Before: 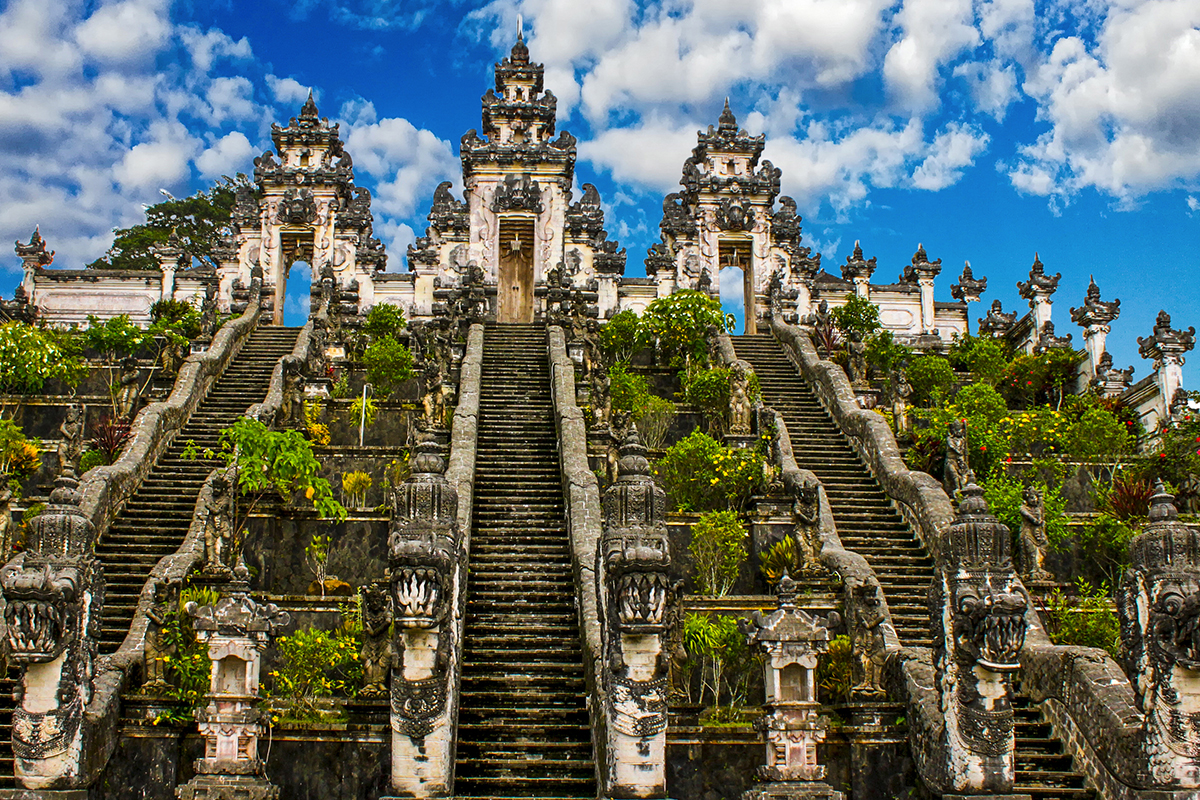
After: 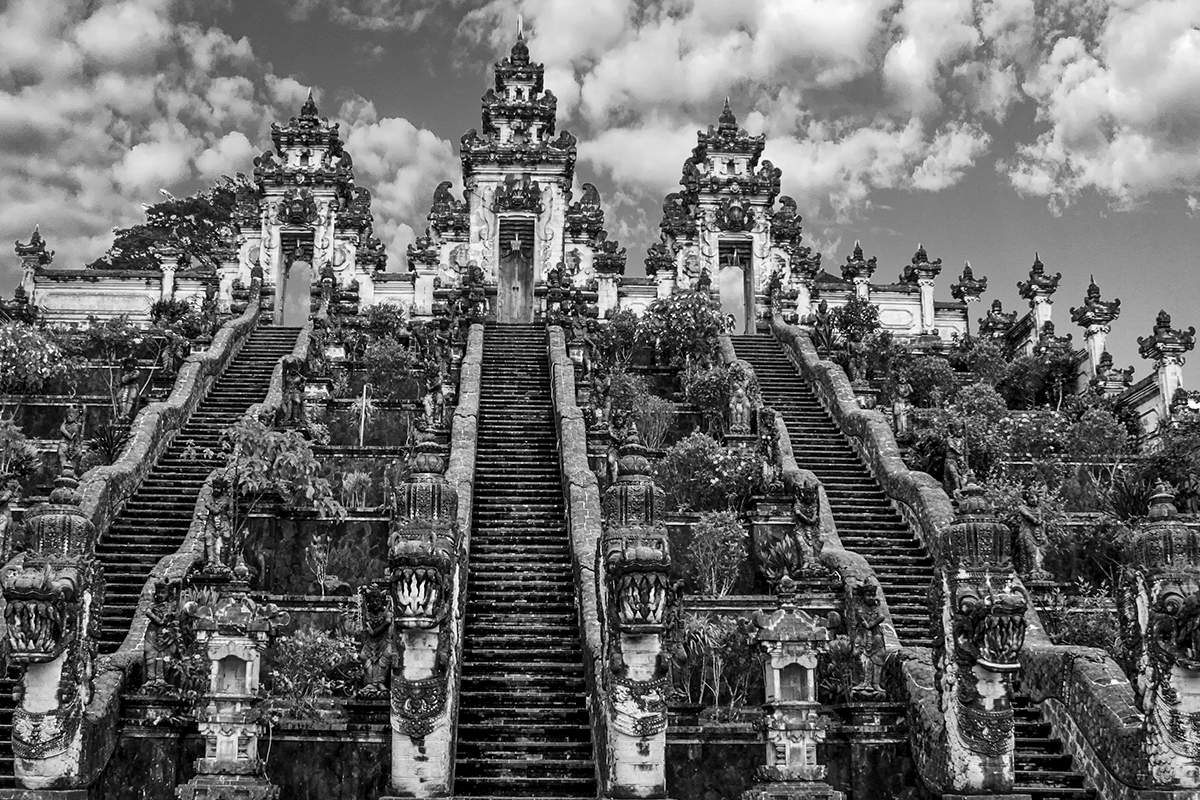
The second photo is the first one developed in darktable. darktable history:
white balance: red 0.766, blue 1.537
local contrast: mode bilateral grid, contrast 20, coarseness 50, detail 130%, midtone range 0.2
monochrome: on, module defaults
